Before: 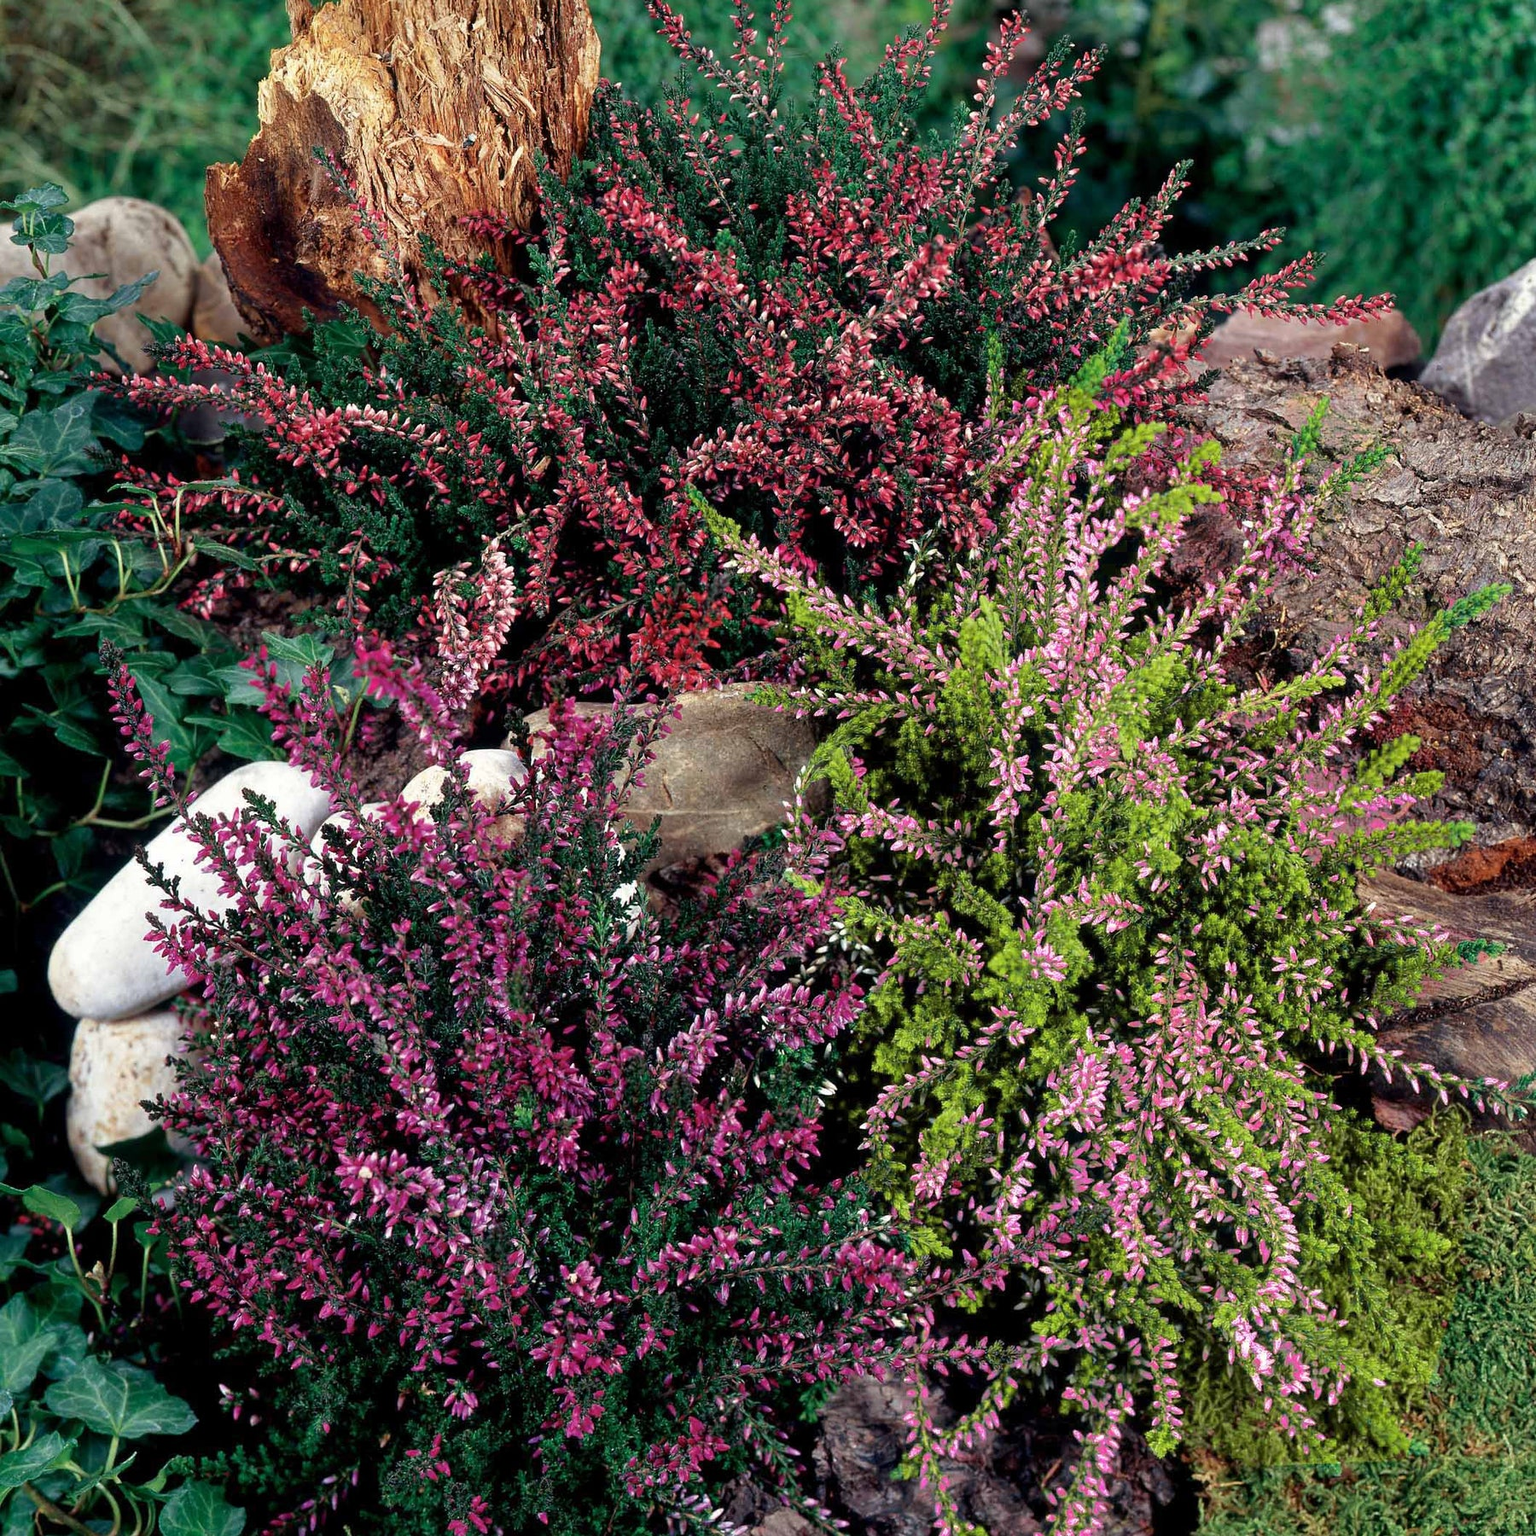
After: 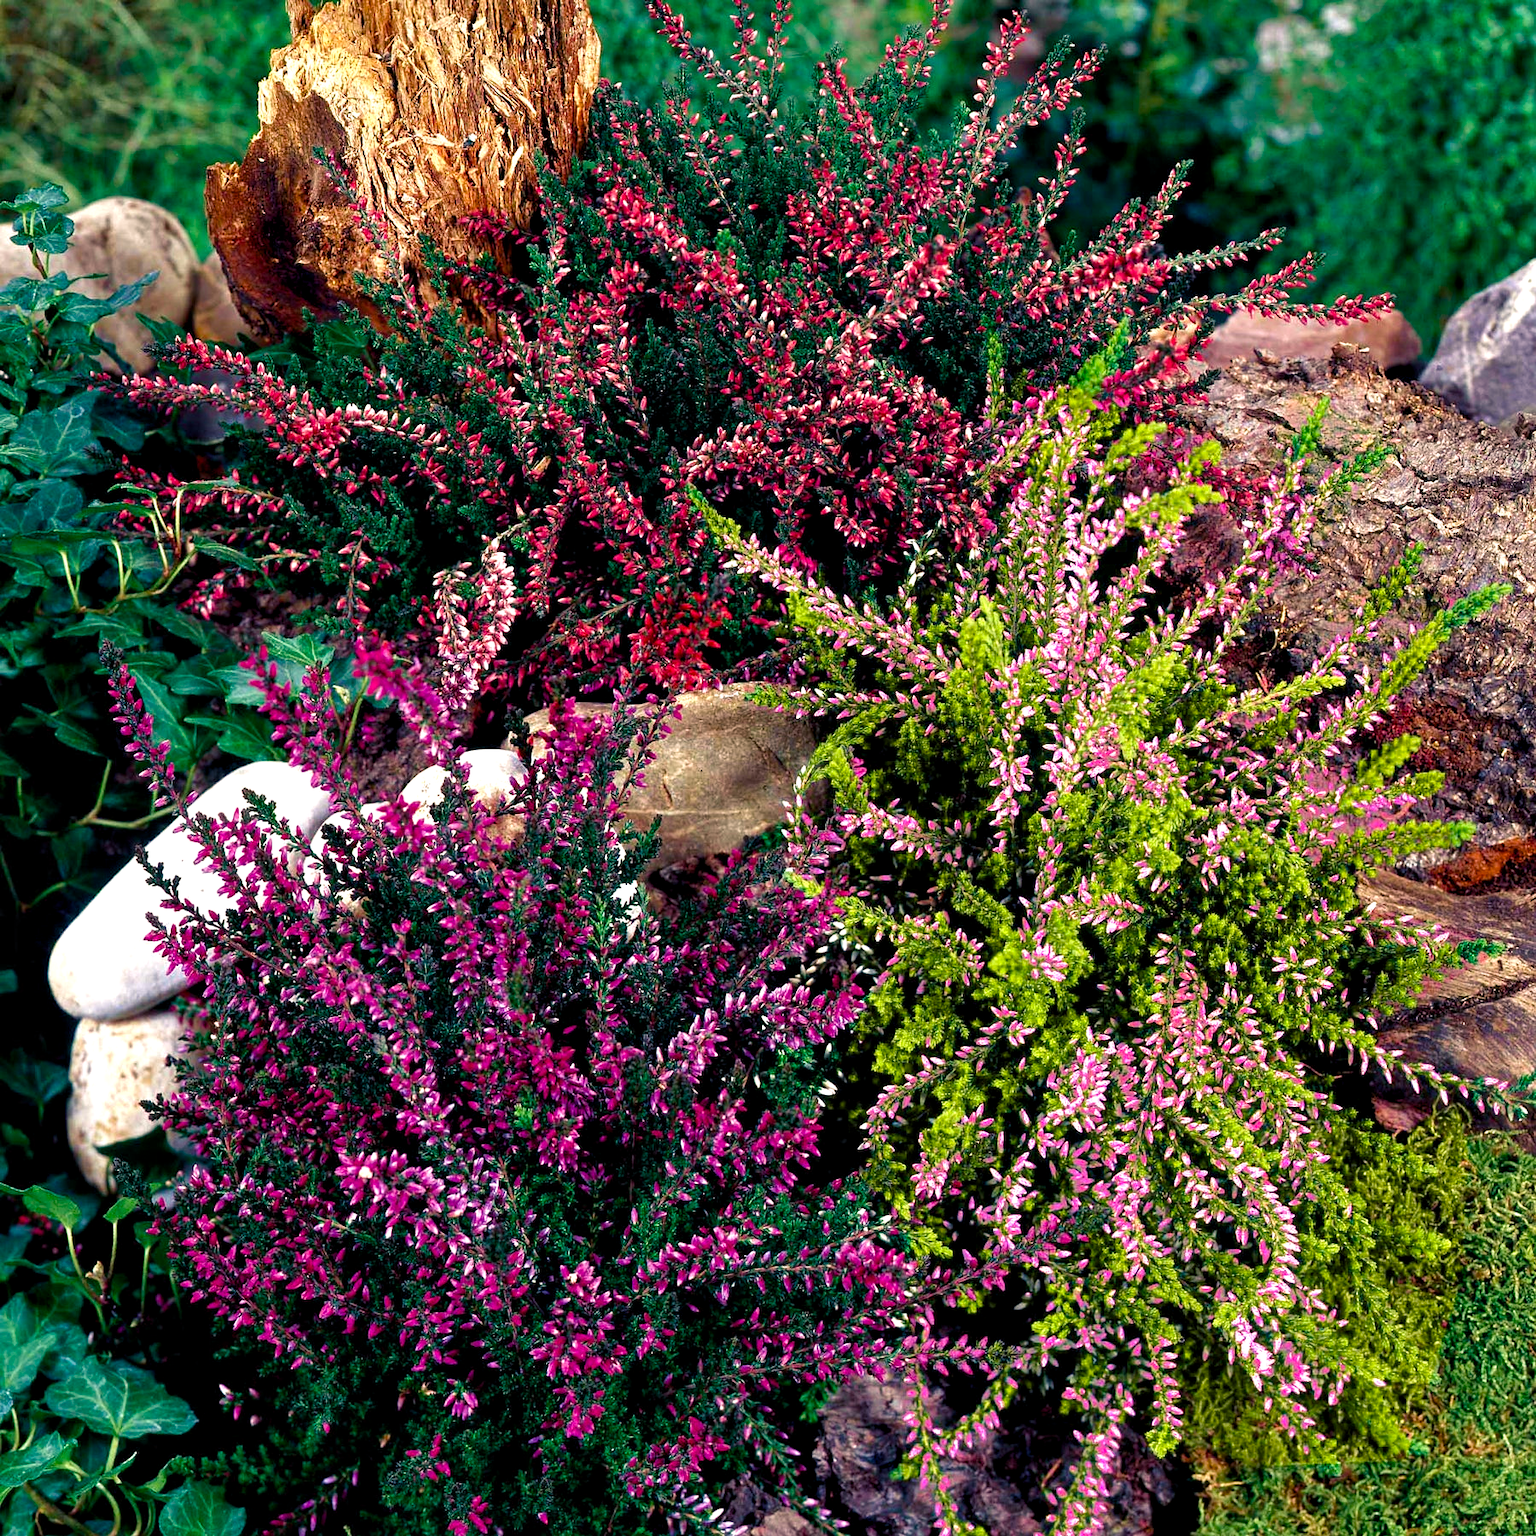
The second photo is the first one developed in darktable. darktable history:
velvia: on, module defaults
contrast equalizer: octaves 7, y [[0.6 ×6], [0.55 ×6], [0 ×6], [0 ×6], [0 ×6]], mix 0.15
color balance rgb: shadows lift › chroma 4.21%, shadows lift › hue 252.22°, highlights gain › chroma 1.36%, highlights gain › hue 50.24°, perceptual saturation grading › mid-tones 6.33%, perceptual saturation grading › shadows 72.44%, perceptual brilliance grading › highlights 11.59%, contrast 5.05%
